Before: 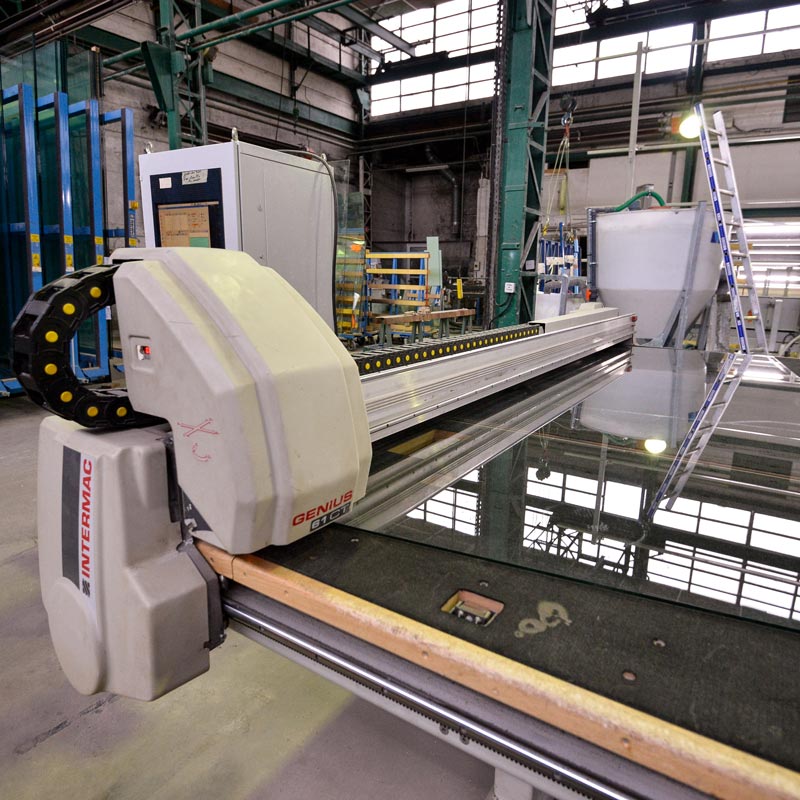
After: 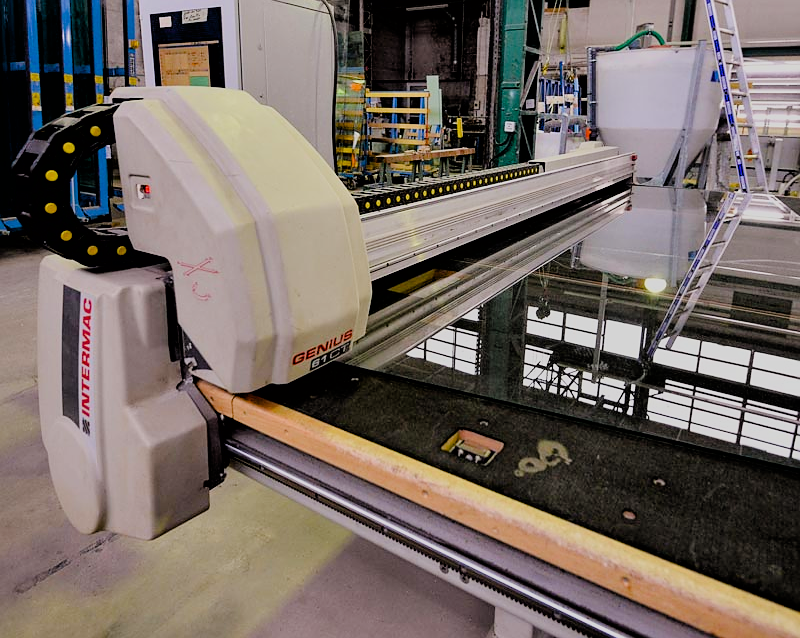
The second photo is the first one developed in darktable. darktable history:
color balance rgb: linear chroma grading › global chroma 8.7%, perceptual saturation grading › global saturation 20%, perceptual saturation grading › highlights -25.88%, perceptual saturation grading › shadows 49.434%
filmic rgb: black relative exposure -4.12 EV, white relative exposure 5.16 EV, threshold 3.01 EV, hardness 2.16, contrast 1.167, color science v6 (2022), iterations of high-quality reconstruction 0, enable highlight reconstruction true
sharpen: radius 1.028
crop and rotate: top 20.246%
